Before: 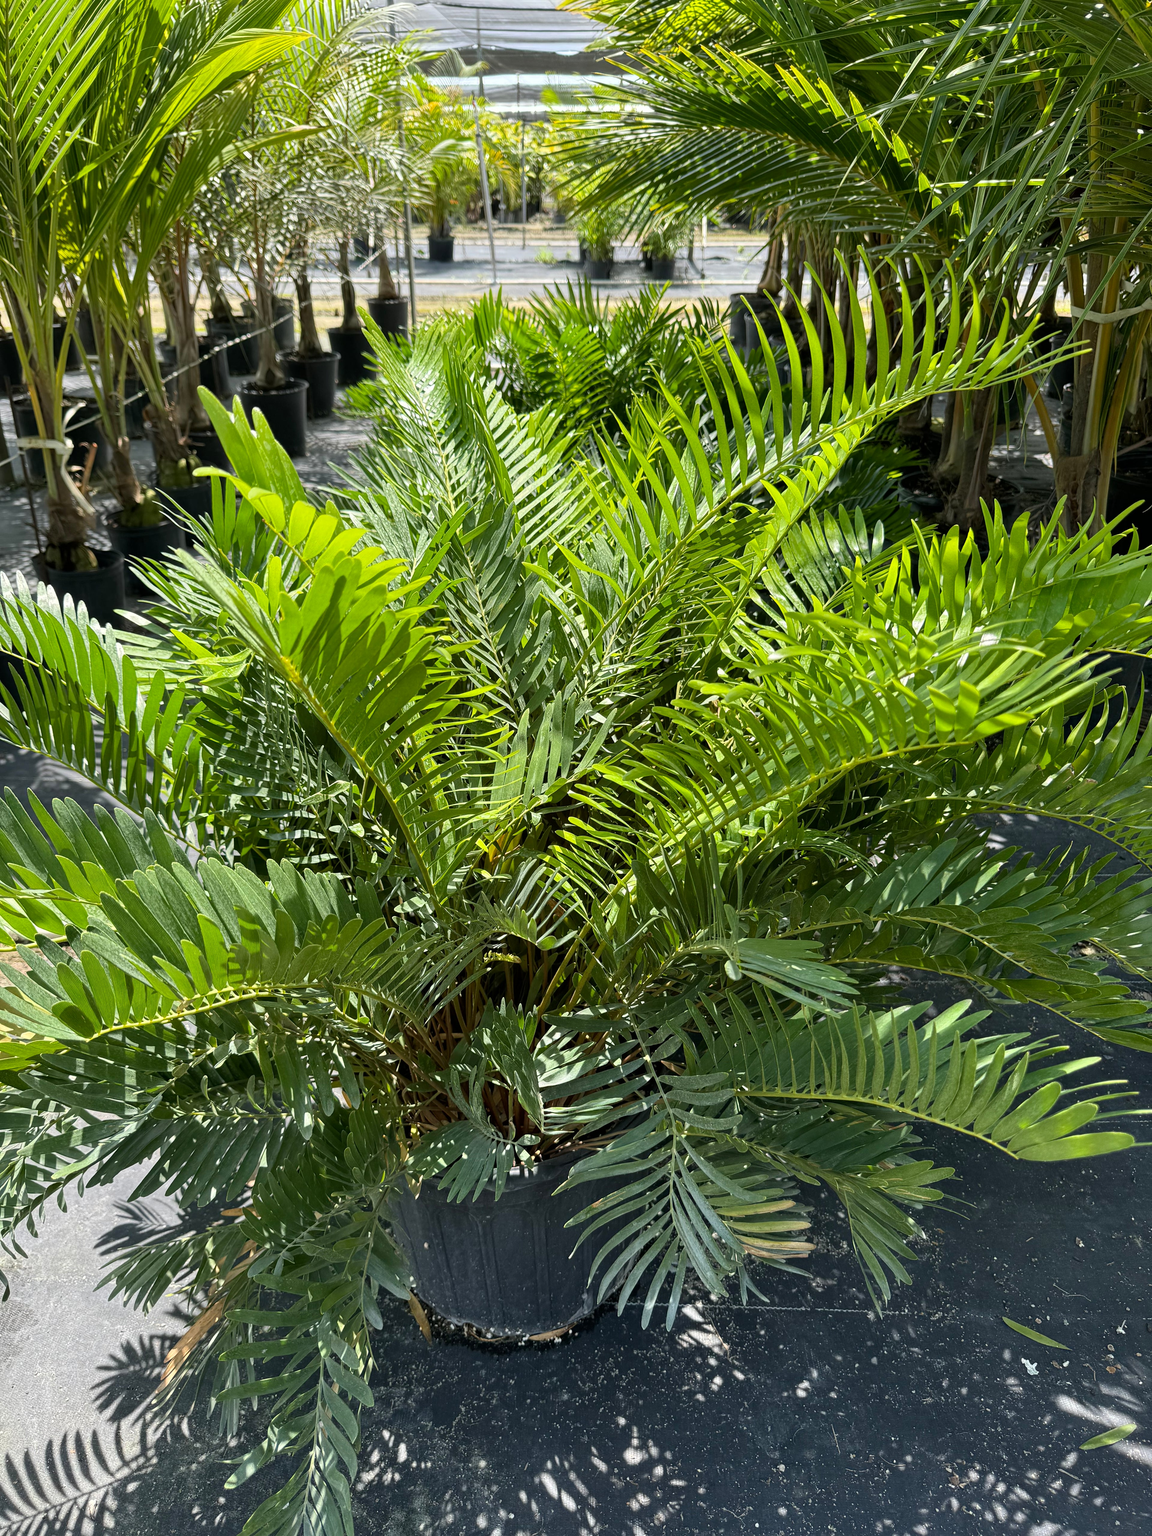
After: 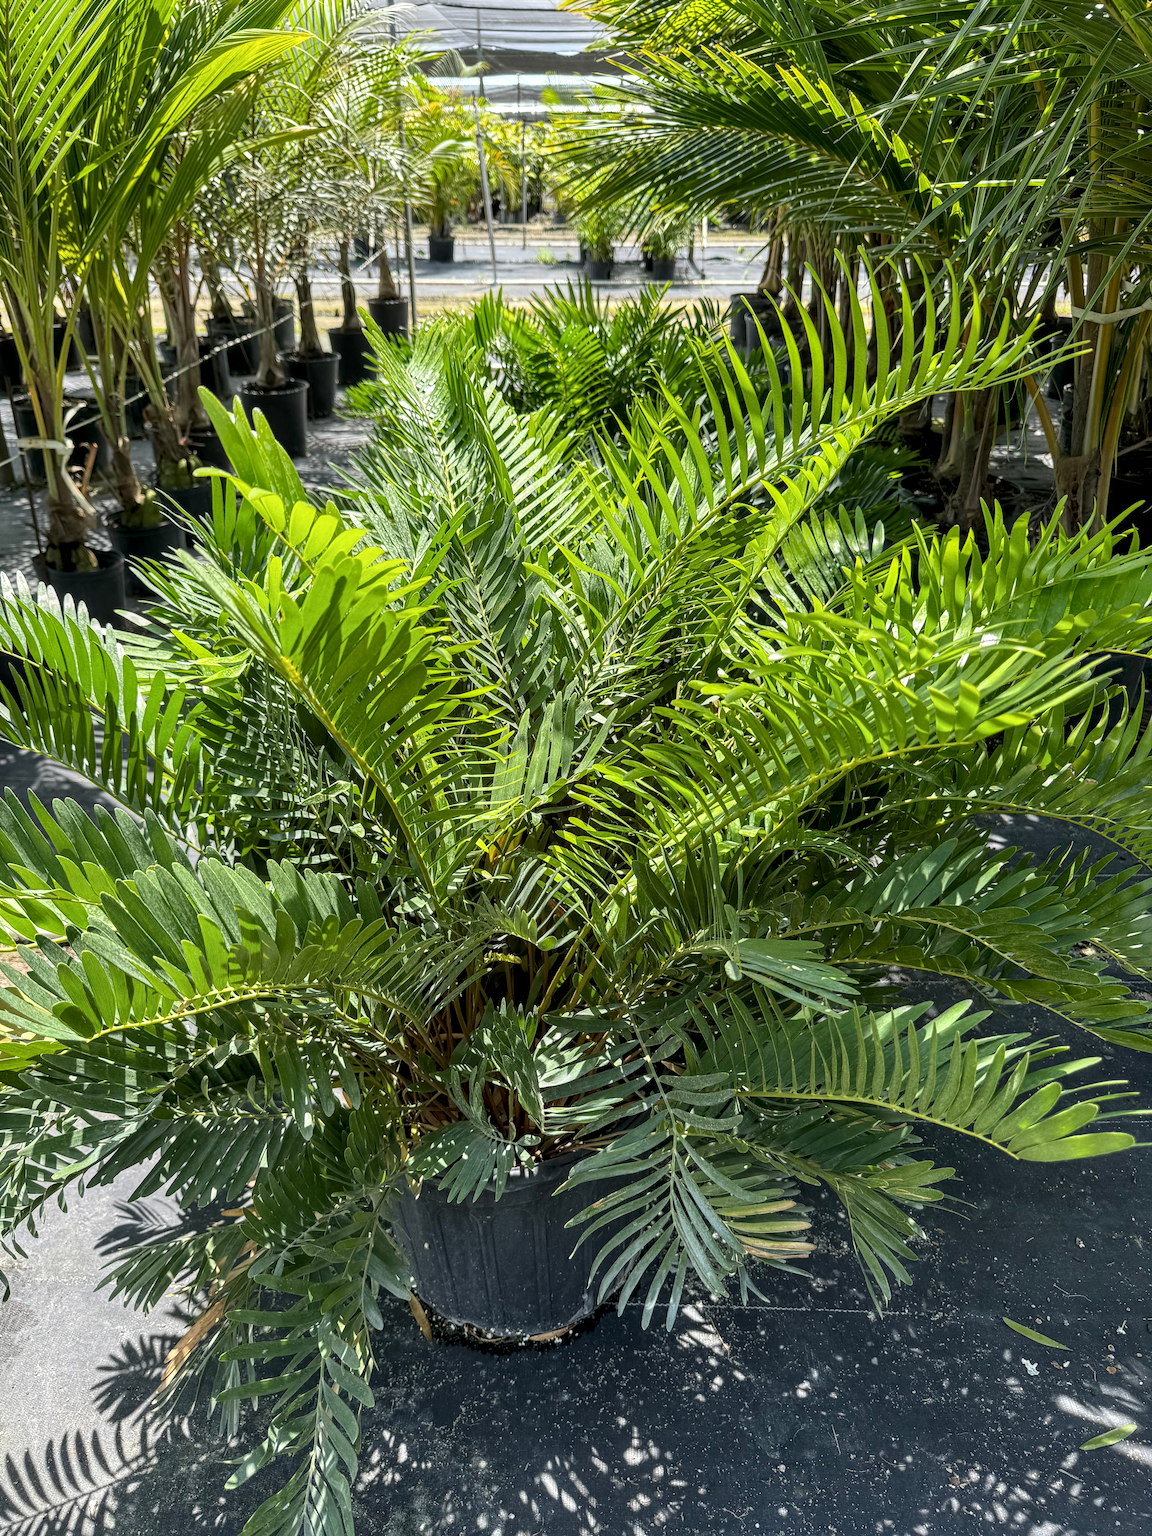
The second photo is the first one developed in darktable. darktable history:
local contrast: detail 130%
grain: coarseness 0.09 ISO, strength 10%
